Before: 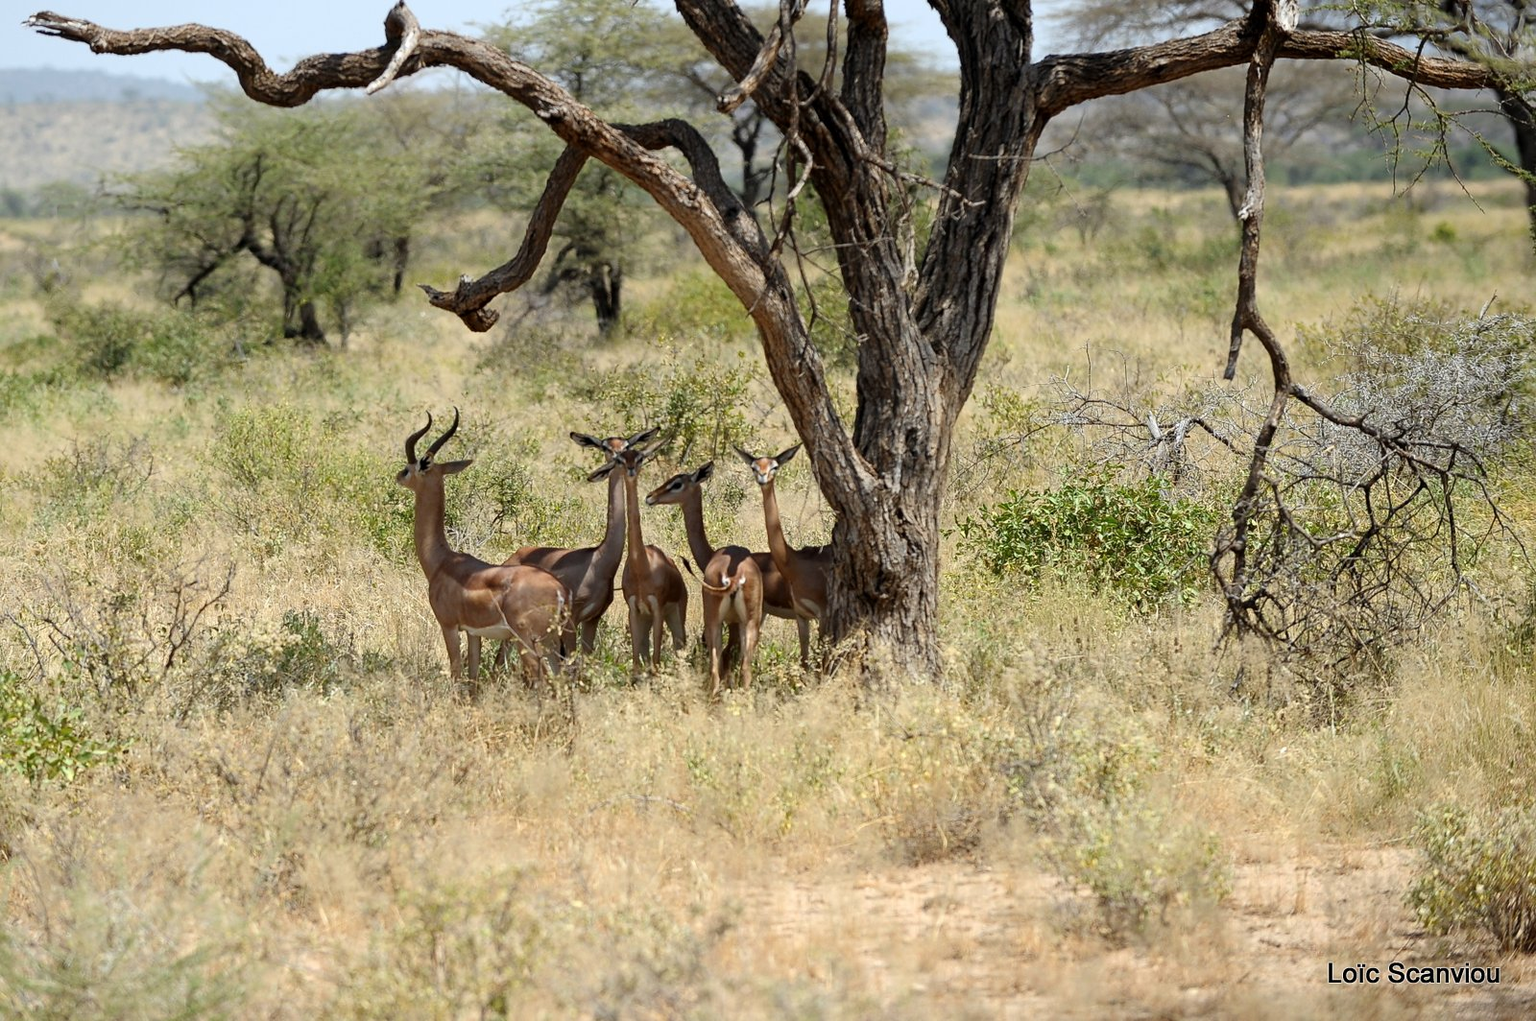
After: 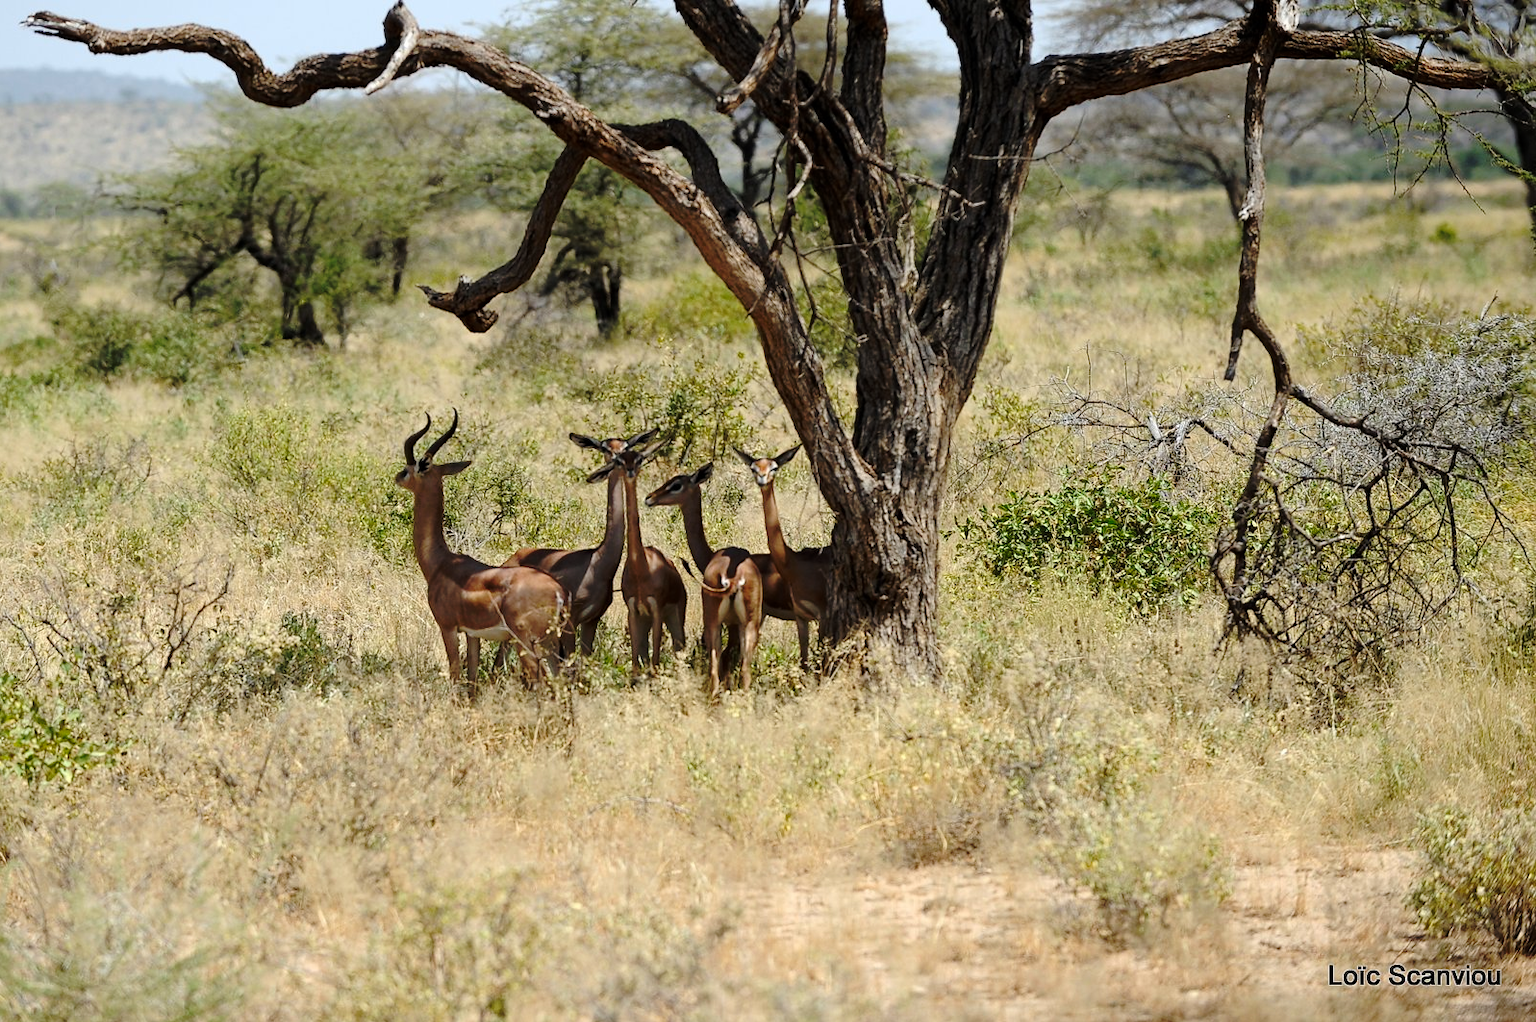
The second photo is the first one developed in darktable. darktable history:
base curve: curves: ch0 [(0, 0) (0.073, 0.04) (0.157, 0.139) (0.492, 0.492) (0.758, 0.758) (1, 1)], preserve colors none
crop and rotate: left 0.157%, bottom 0.004%
